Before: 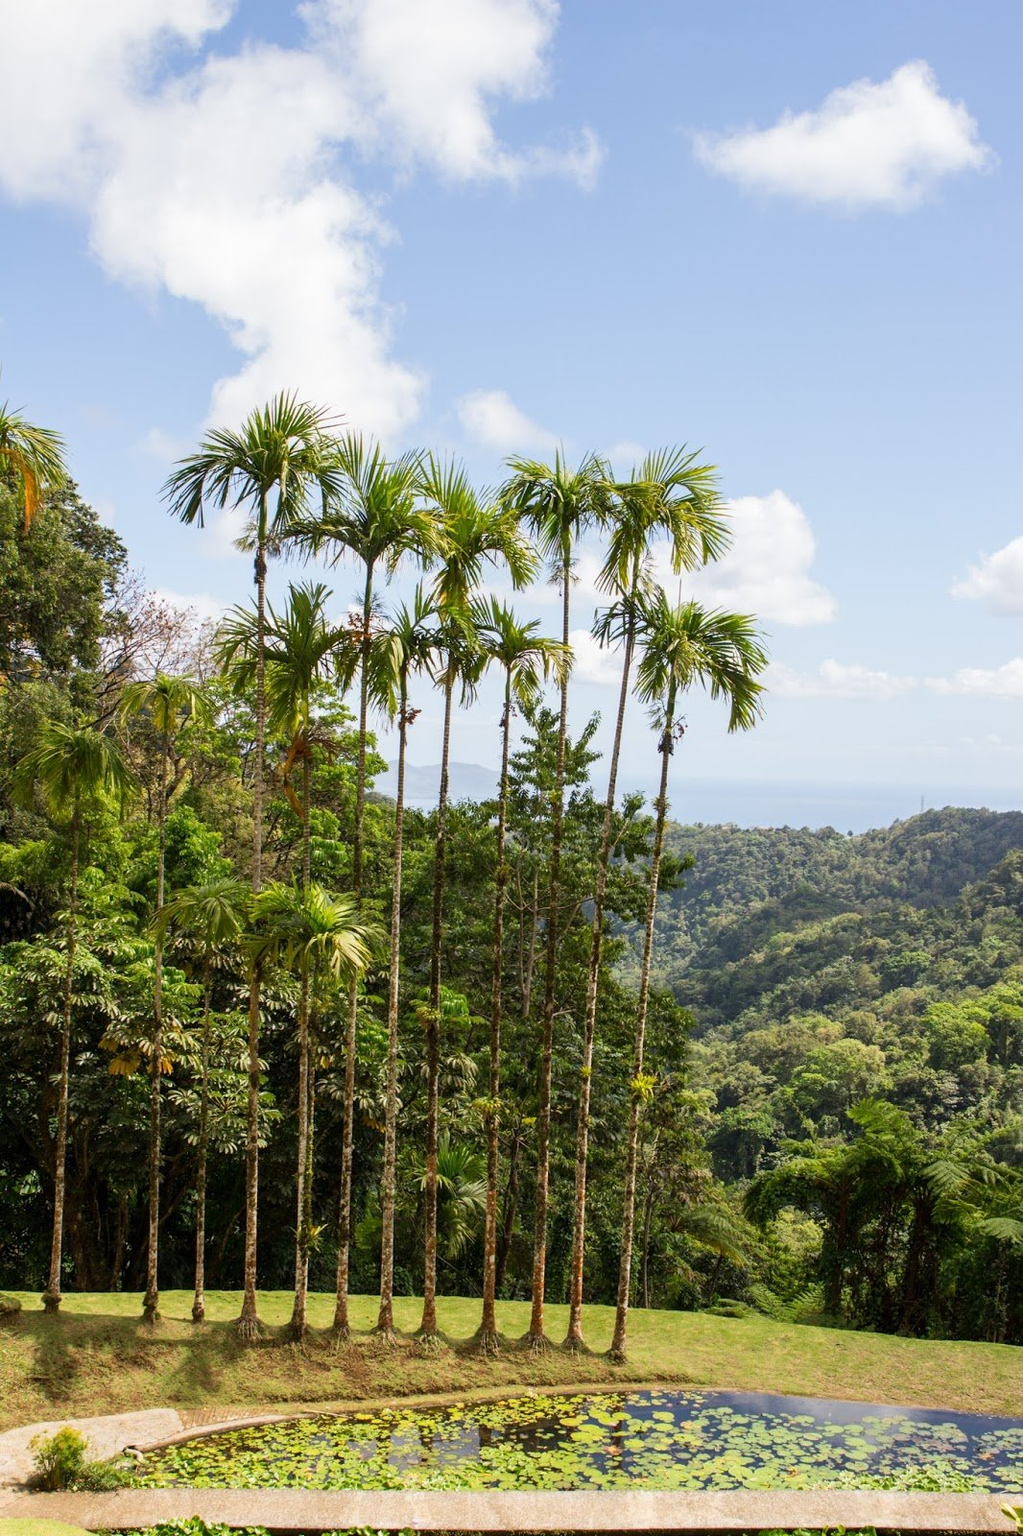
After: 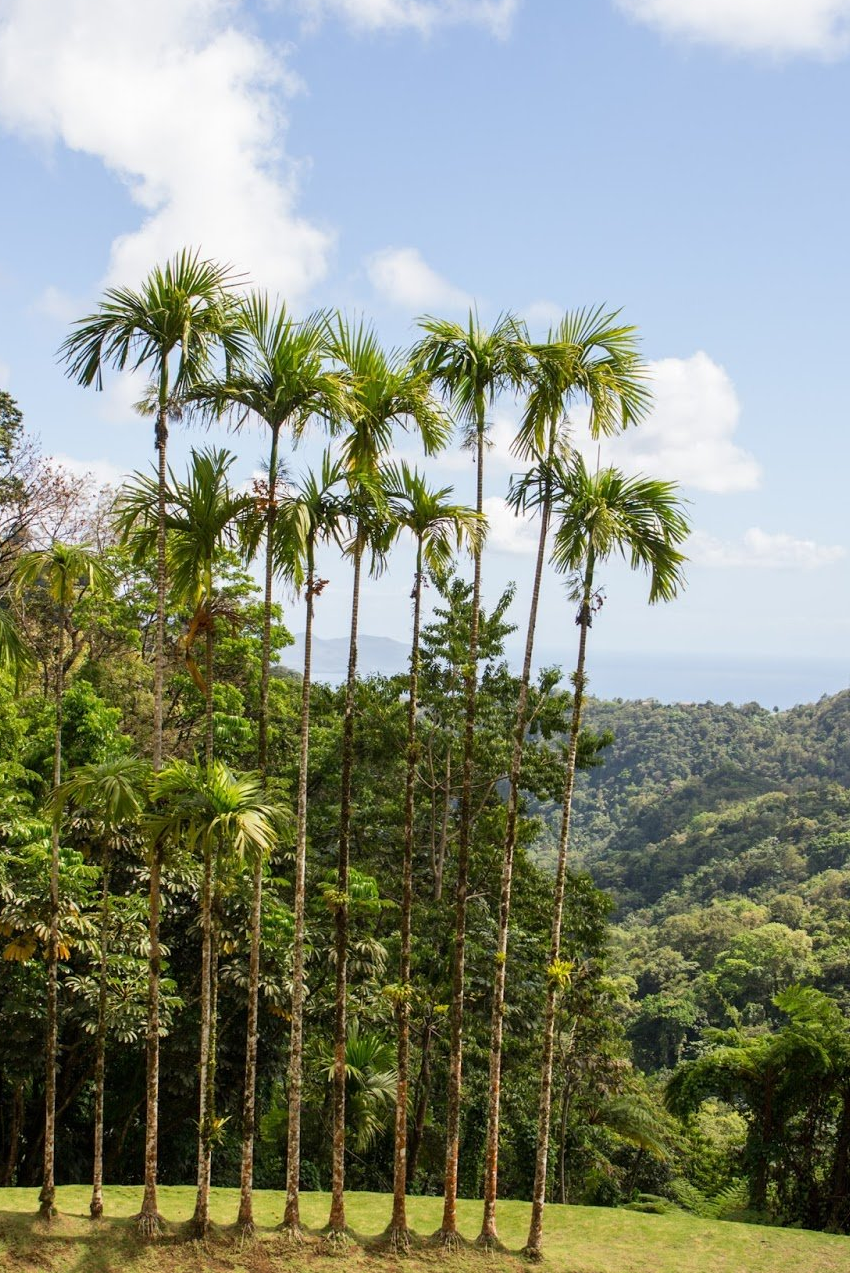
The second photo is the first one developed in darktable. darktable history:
crop and rotate: left 10.367%, top 10.056%, right 9.861%, bottom 10.366%
